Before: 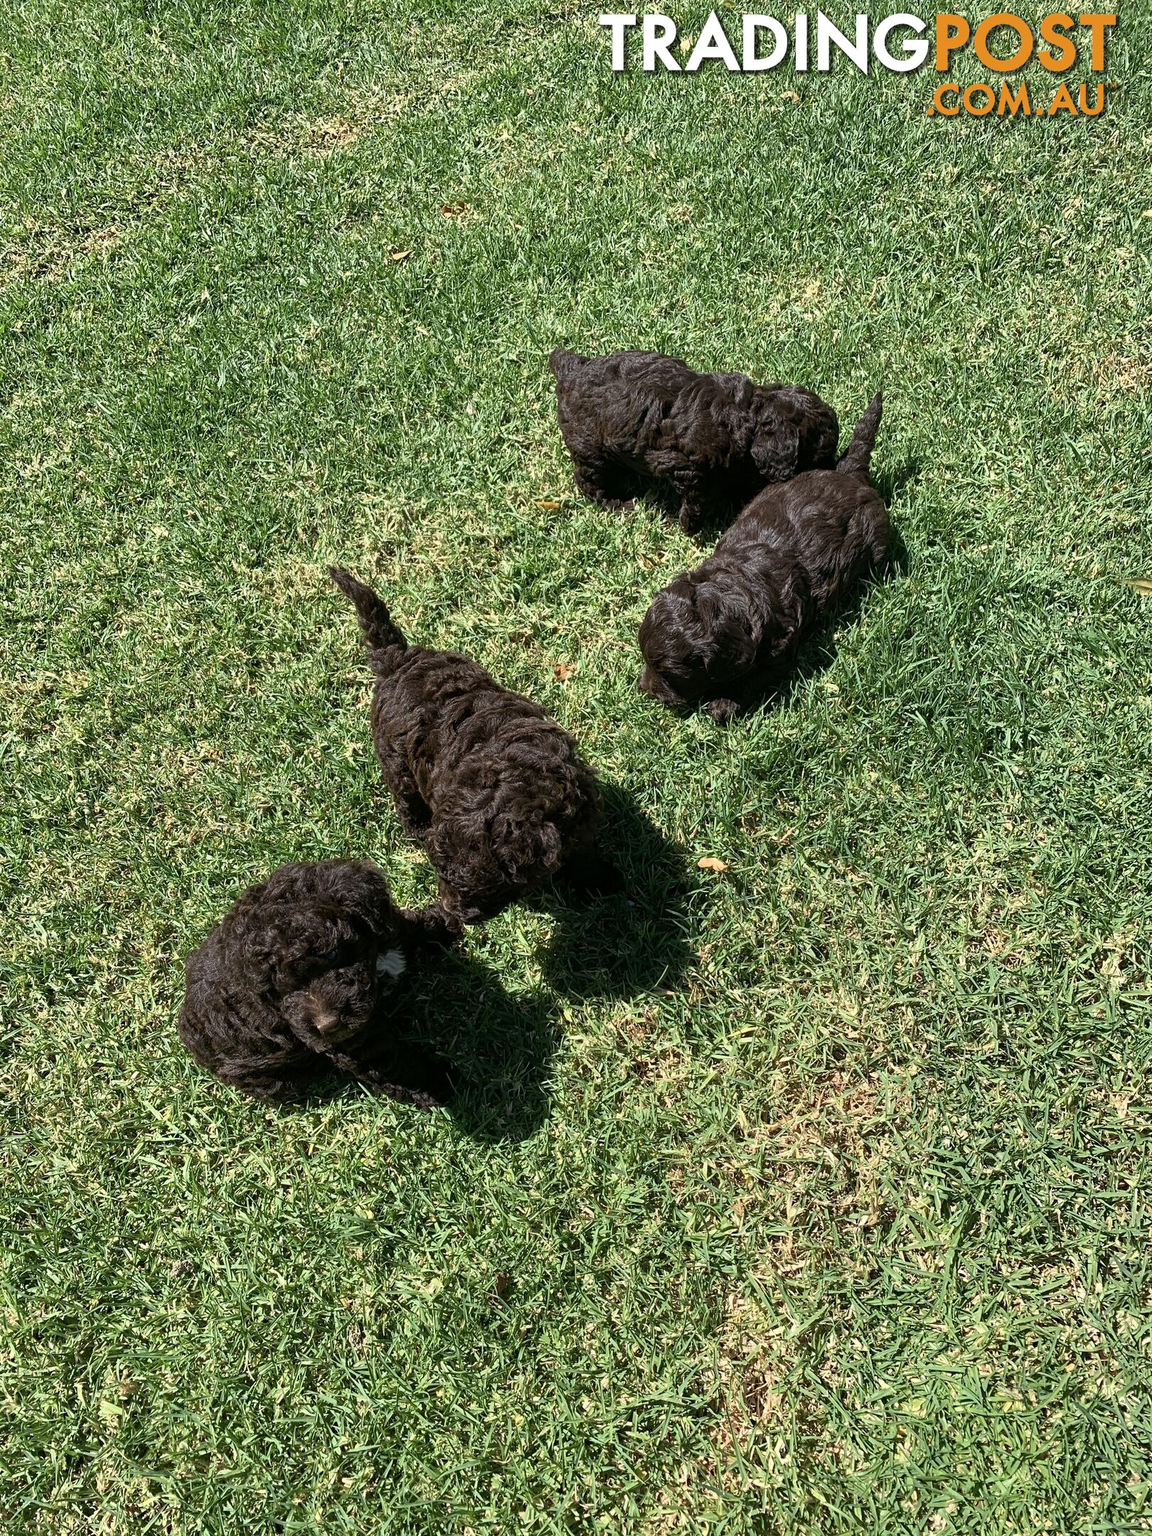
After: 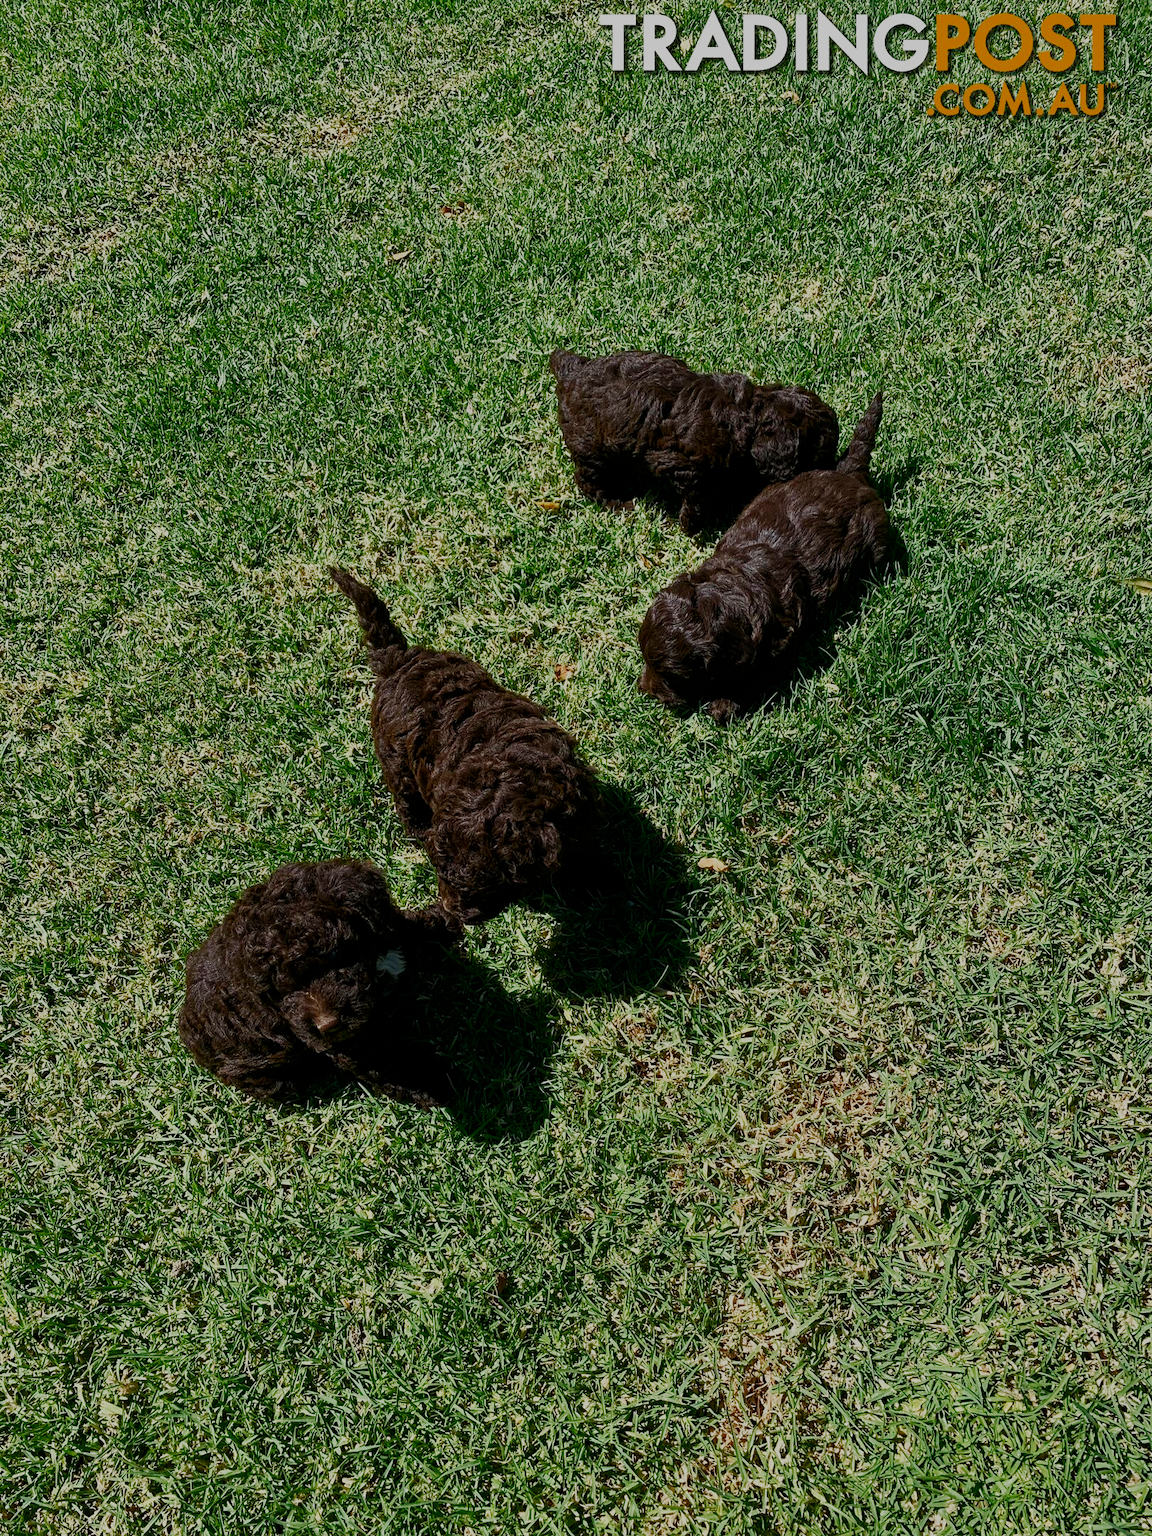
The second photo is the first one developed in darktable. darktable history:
shadows and highlights: shadows 11.63, white point adjustment 1.33, soften with gaussian
tone curve: curves: ch0 [(0, 0) (0.536, 0.402) (1, 1)], color space Lab, independent channels, preserve colors none
filmic rgb: middle gray luminance 29.06%, black relative exposure -10.35 EV, white relative exposure 5.47 EV, target black luminance 0%, hardness 3.95, latitude 2.88%, contrast 1.127, highlights saturation mix 6.05%, shadows ↔ highlights balance 15.73%, preserve chrominance no, color science v5 (2021), iterations of high-quality reconstruction 0, contrast in shadows safe, contrast in highlights safe
